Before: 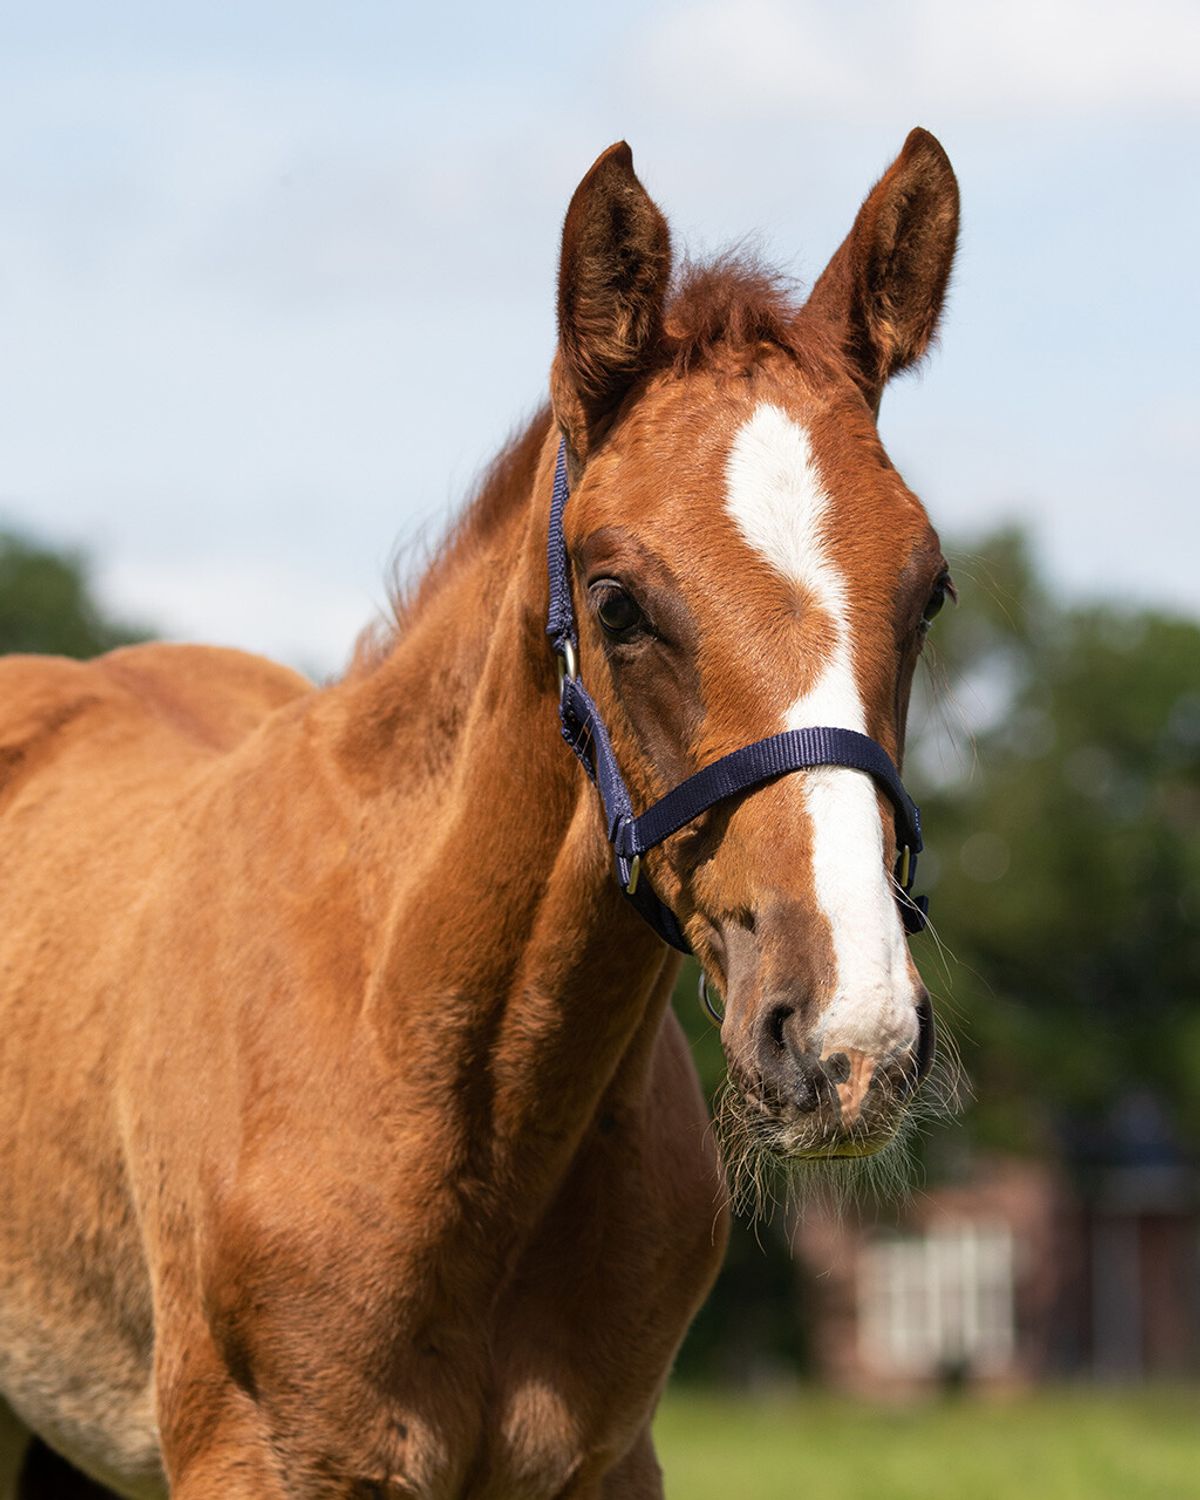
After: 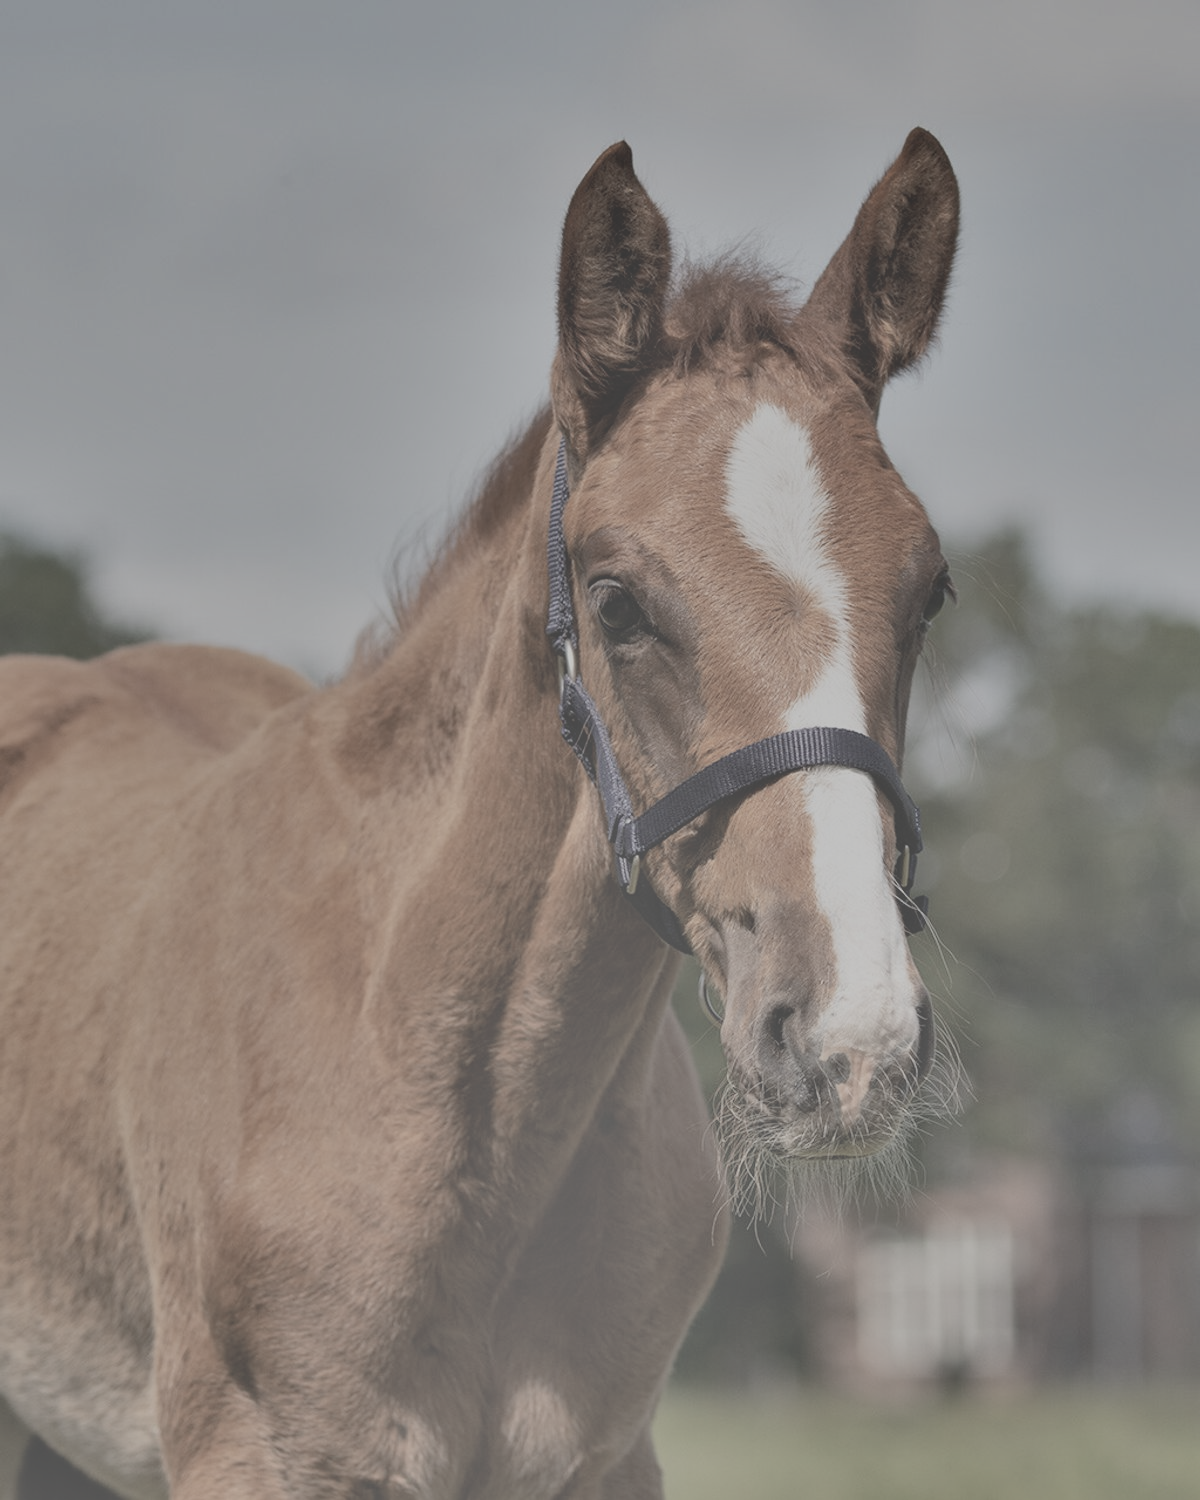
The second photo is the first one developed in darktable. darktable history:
contrast brightness saturation: contrast -0.33, brightness 0.741, saturation -0.765
exposure: exposure 0.021 EV, compensate exposure bias true, compensate highlight preservation false
shadows and highlights: shadows 80.28, white point adjustment -9.23, highlights -61.3, highlights color adjustment 56.67%, soften with gaussian
